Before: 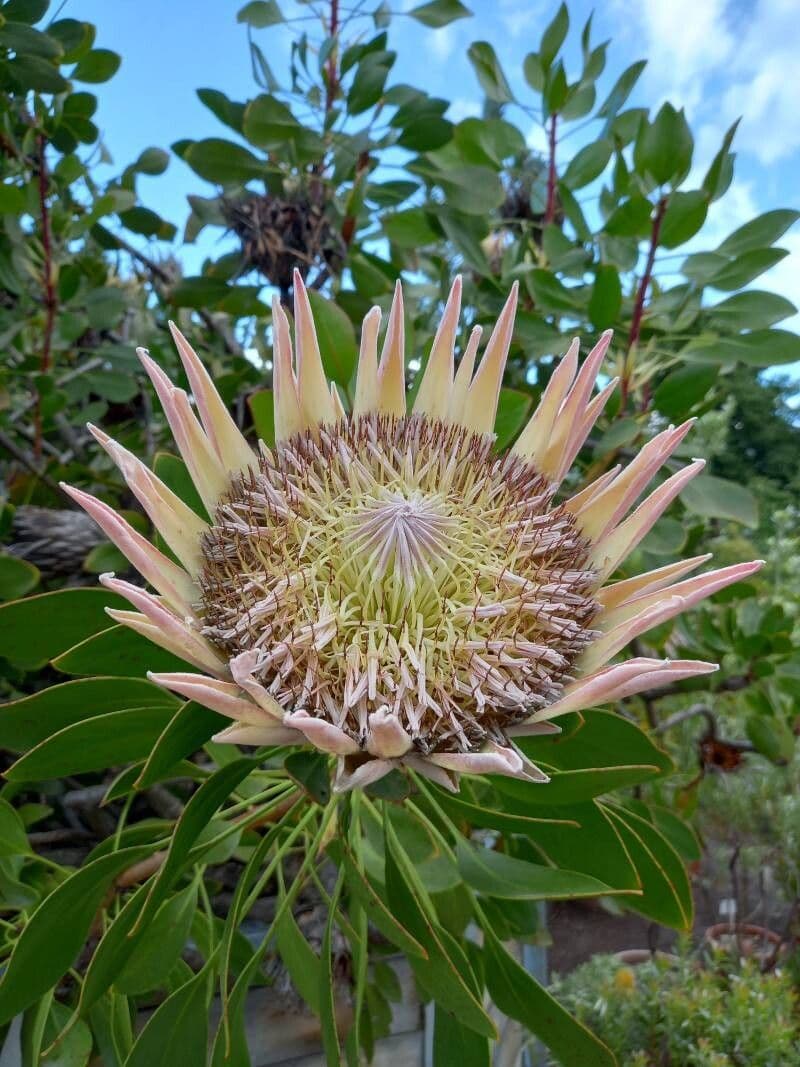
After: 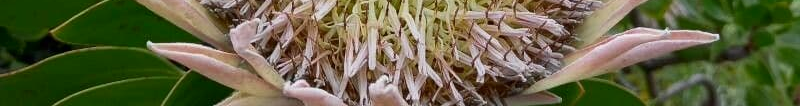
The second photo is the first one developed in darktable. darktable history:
crop and rotate: top 59.084%, bottom 30.916%
contrast brightness saturation: contrast 0.03, brightness -0.04
